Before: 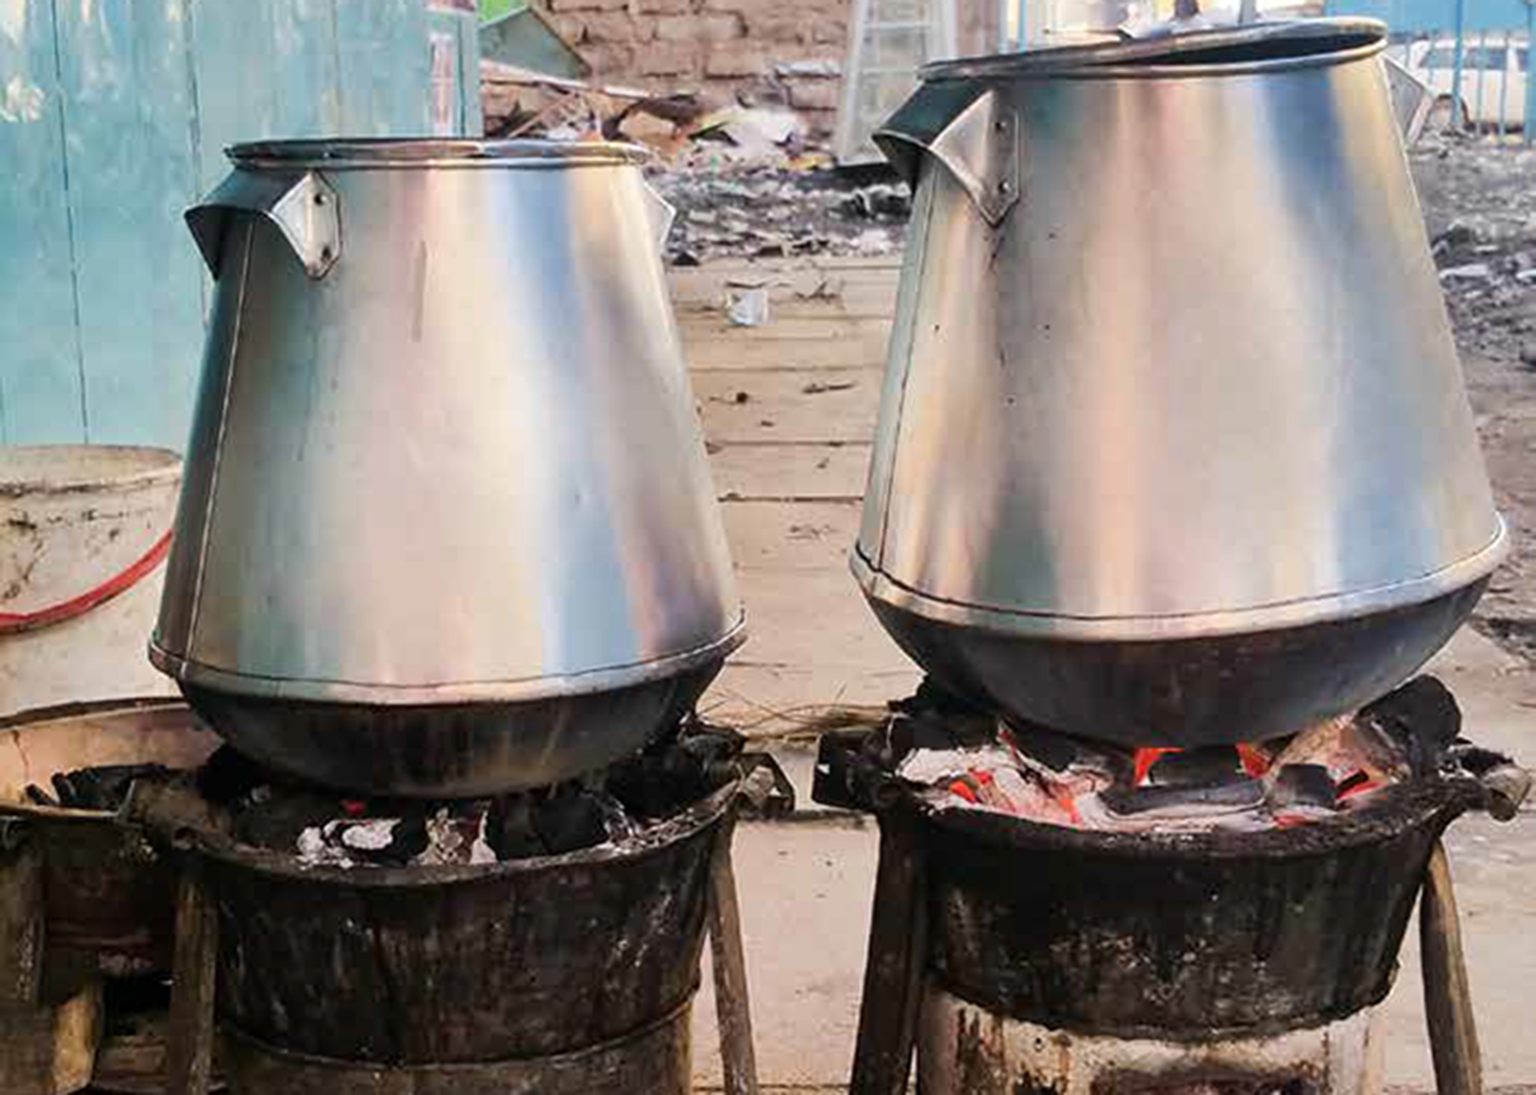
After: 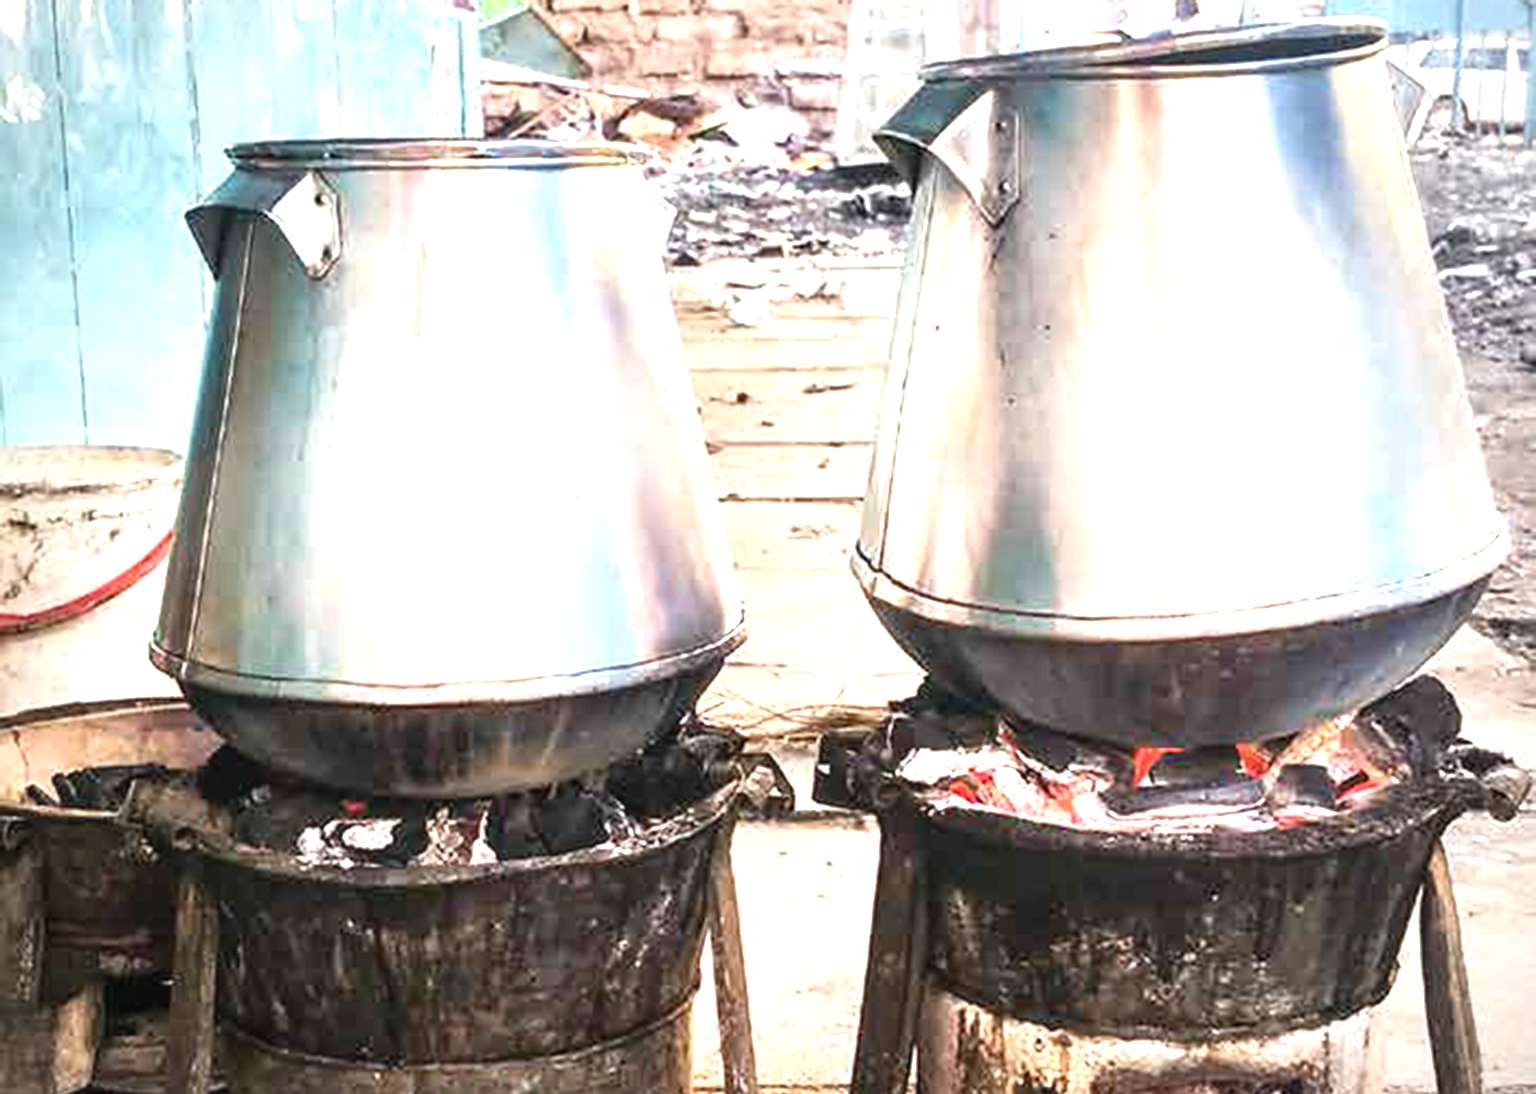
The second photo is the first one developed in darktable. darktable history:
local contrast: on, module defaults
exposure: black level correction 0, exposure 1.379 EV, compensate exposure bias true, compensate highlight preservation false
sharpen: on, module defaults
vignetting: on, module defaults
